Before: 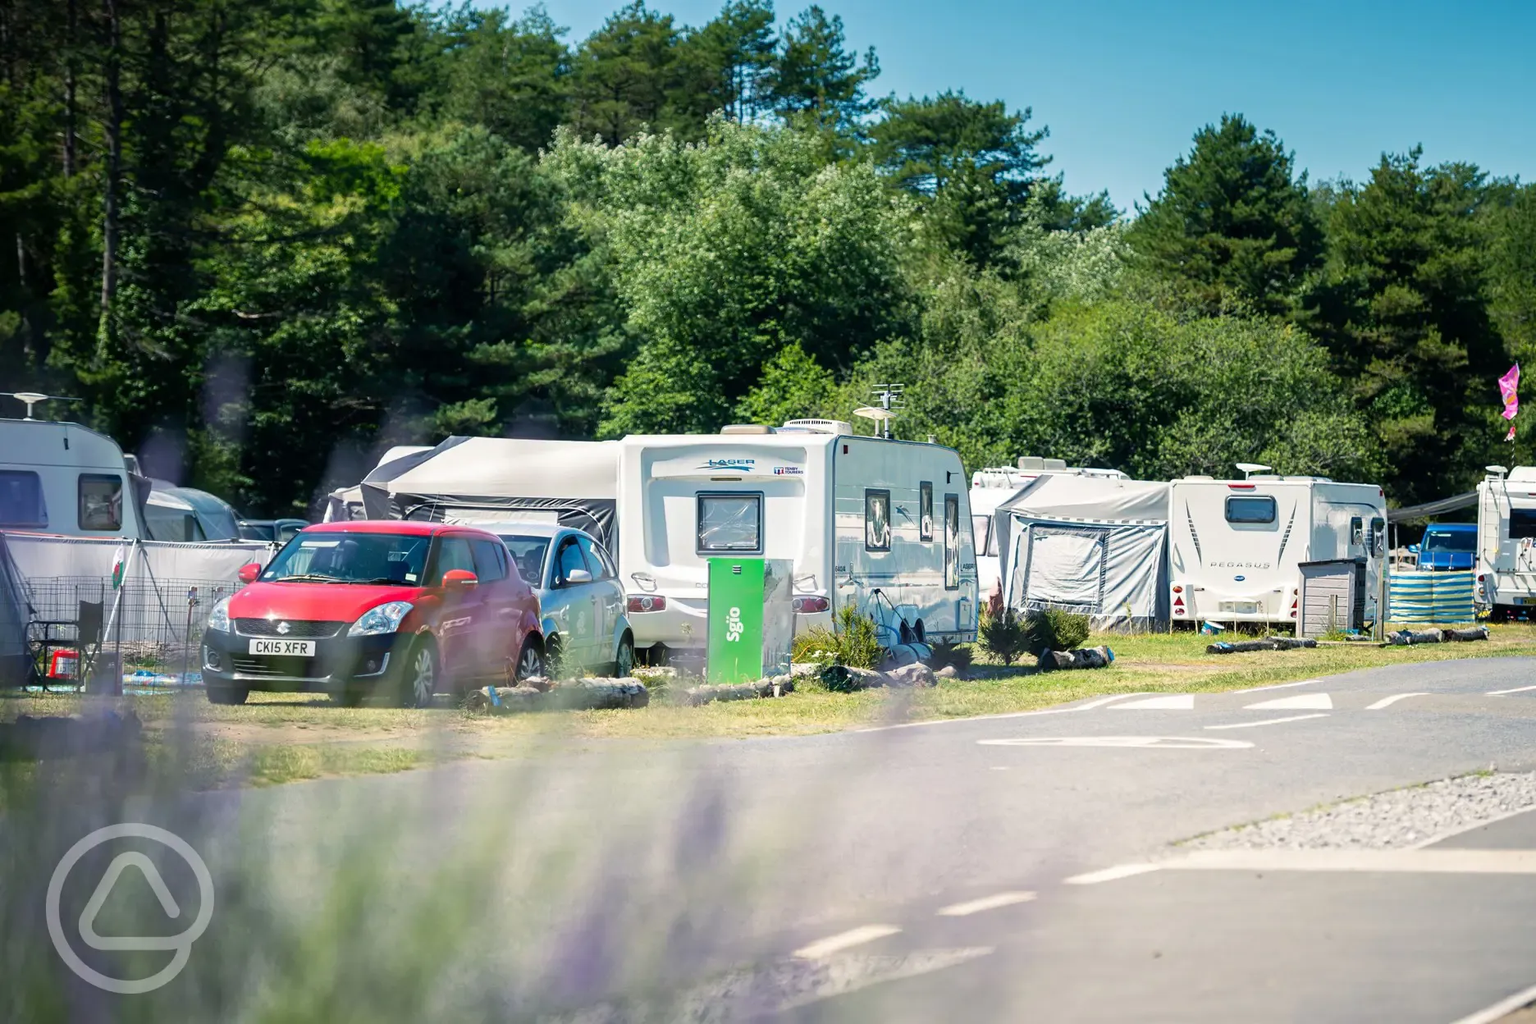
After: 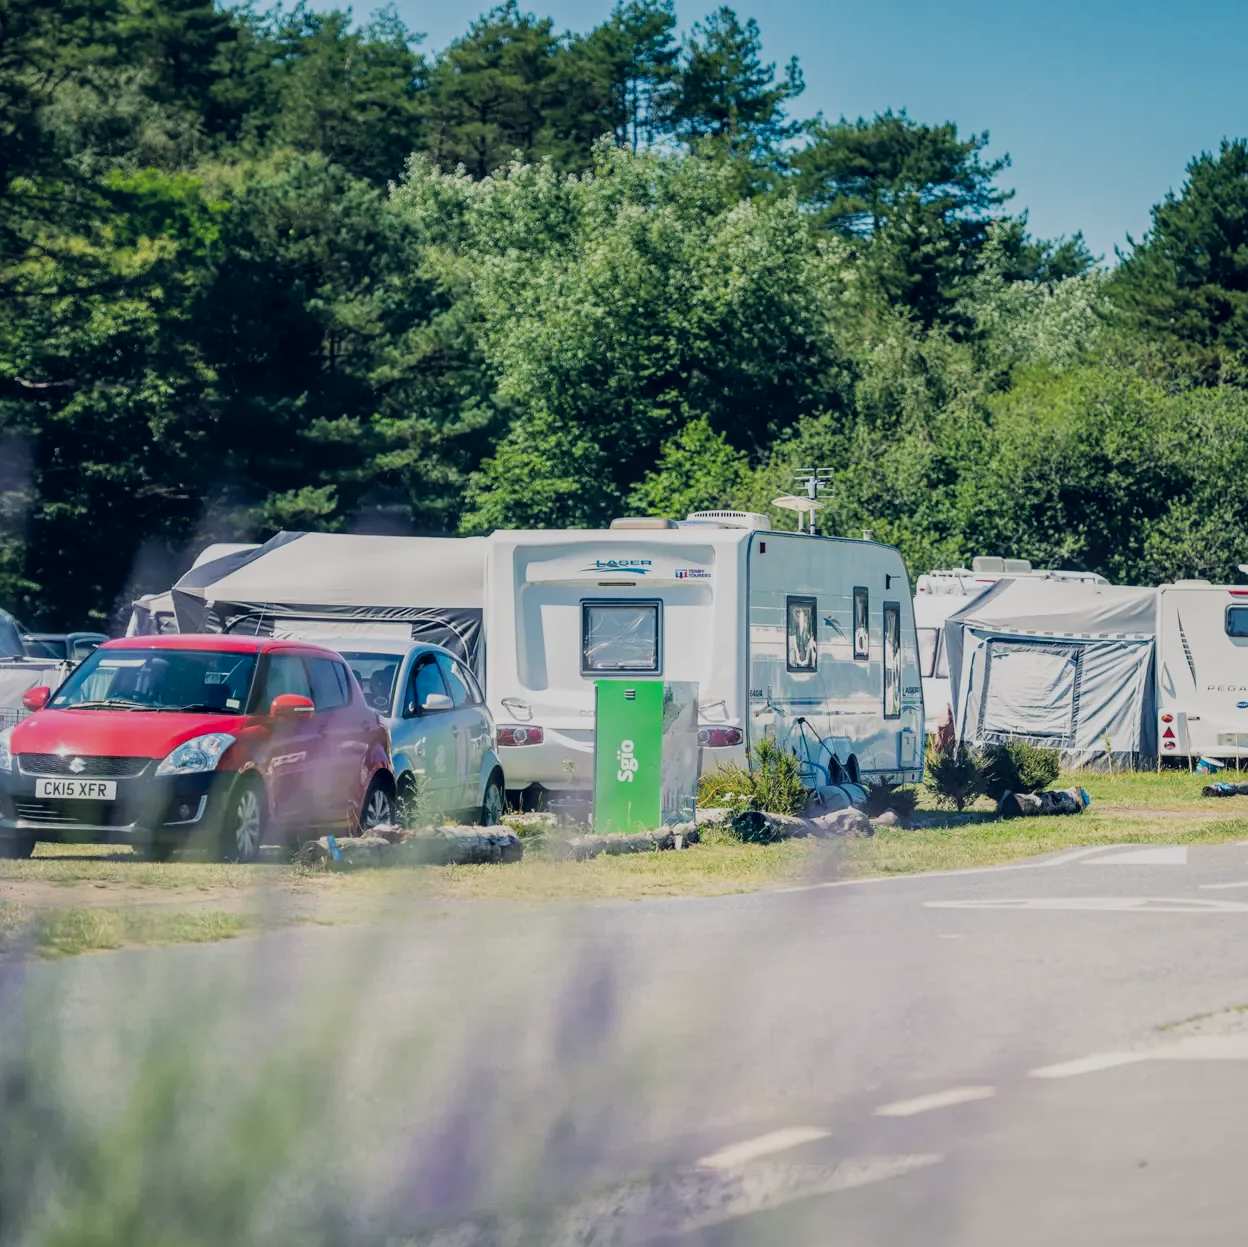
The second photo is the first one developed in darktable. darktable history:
exposure: exposure -0.072 EV, compensate highlight preservation false
local contrast: detail 118%
color balance rgb: highlights gain › chroma 0.131%, highlights gain › hue 332.06°, global offset › luminance 0.399%, global offset › chroma 0.206%, global offset › hue 255.54°, perceptual saturation grading › global saturation 4.834%
crop and rotate: left 14.34%, right 18.944%
filmic rgb: black relative exposure -7.65 EV, white relative exposure 4.56 EV, threshold 3.04 EV, hardness 3.61, enable highlight reconstruction true
color correction: highlights b* 0.066
